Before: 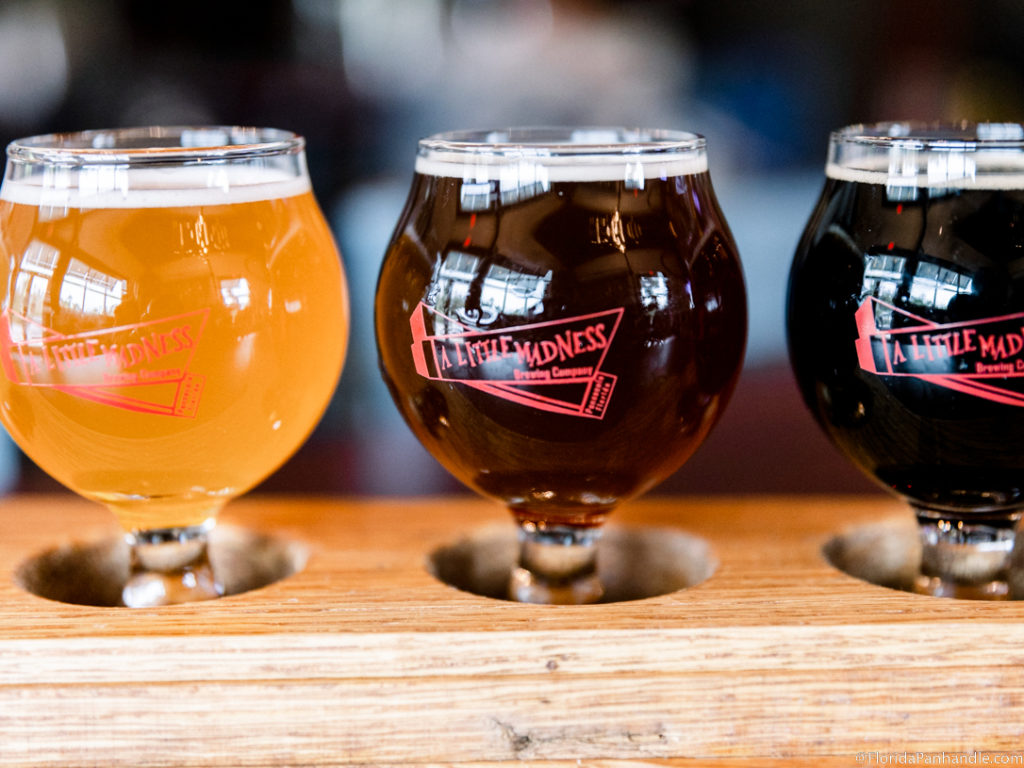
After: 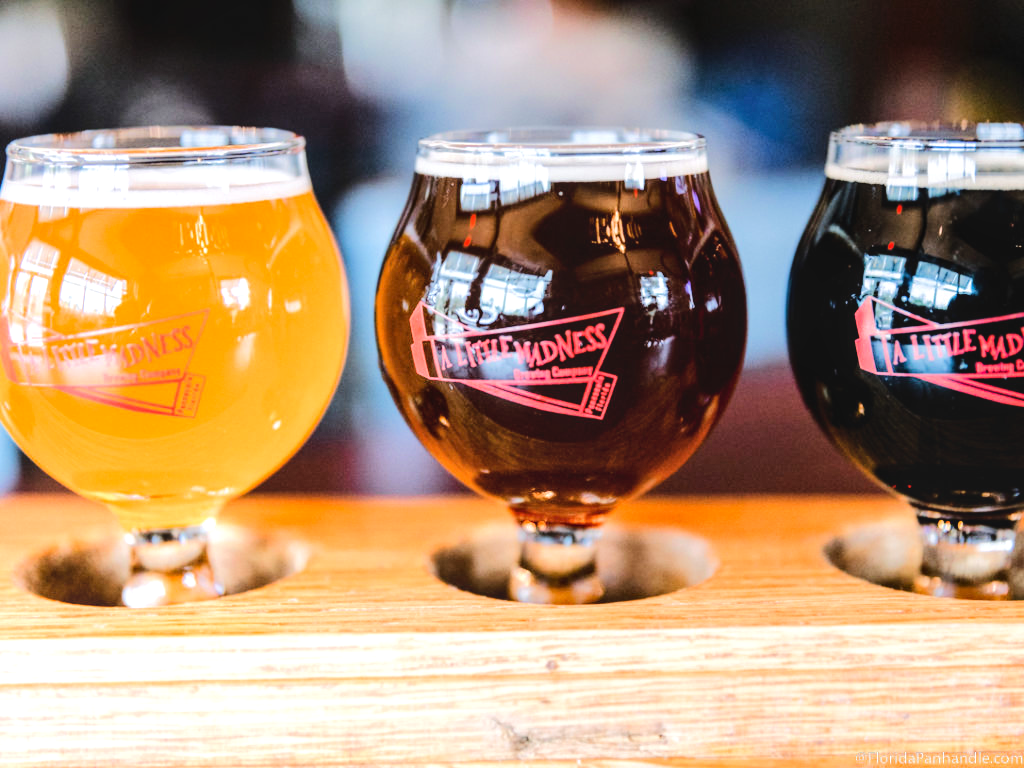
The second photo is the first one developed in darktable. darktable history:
exposure: black level correction 0, exposure 0.302 EV, compensate exposure bias true, compensate highlight preservation false
local contrast: detail 109%
tone equalizer: -7 EV 0.142 EV, -6 EV 0.599 EV, -5 EV 1.14 EV, -4 EV 1.34 EV, -3 EV 1.17 EV, -2 EV 0.6 EV, -1 EV 0.165 EV, edges refinement/feathering 500, mask exposure compensation -1.57 EV, preserve details no
